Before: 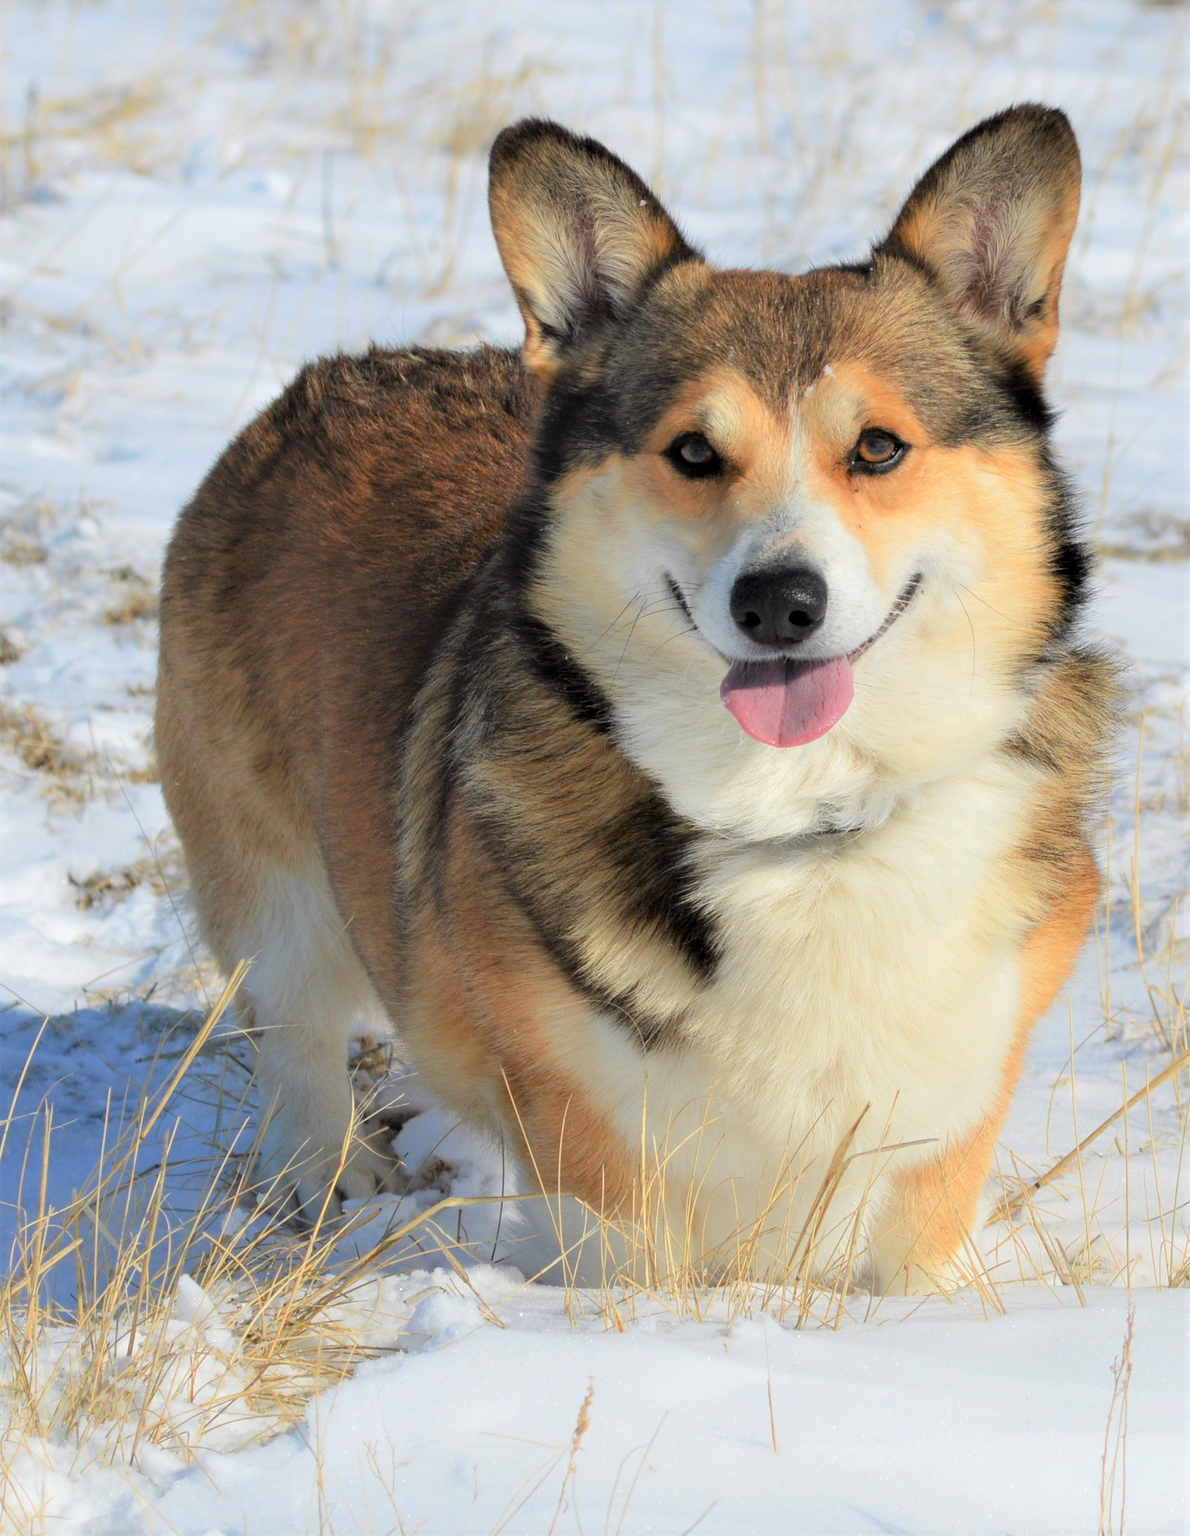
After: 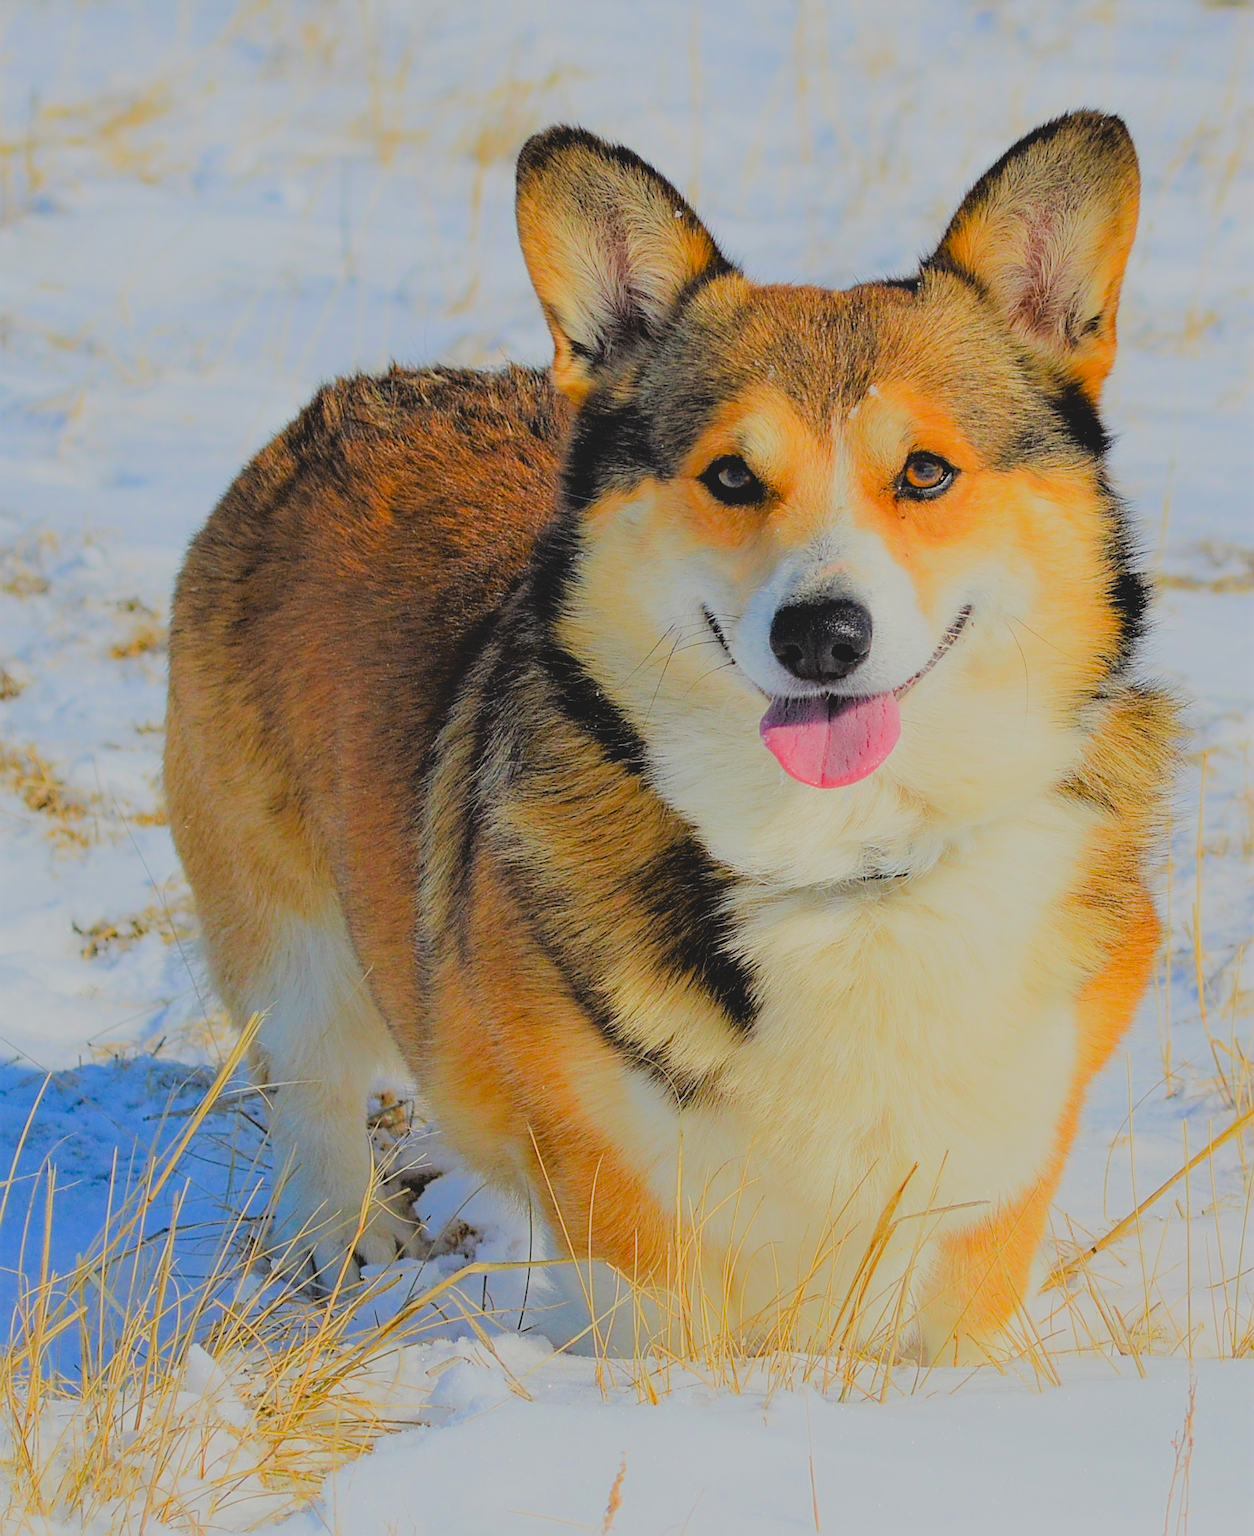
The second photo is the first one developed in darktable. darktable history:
color balance rgb: shadows lift › hue 87.48°, global offset › luminance -0.28%, global offset › hue 259.24°, linear chroma grading › global chroma 15.176%, perceptual saturation grading › global saturation 14.816%
exposure: black level correction -0.002, exposure 0.54 EV, compensate highlight preservation false
sharpen: amount 0.896
haze removal: compatibility mode true, adaptive false
crop and rotate: top 0.01%, bottom 5.136%
filmic rgb: black relative exposure -6.2 EV, white relative exposure 6.95 EV, hardness 2.25
contrast brightness saturation: contrast -0.202, saturation 0.186
